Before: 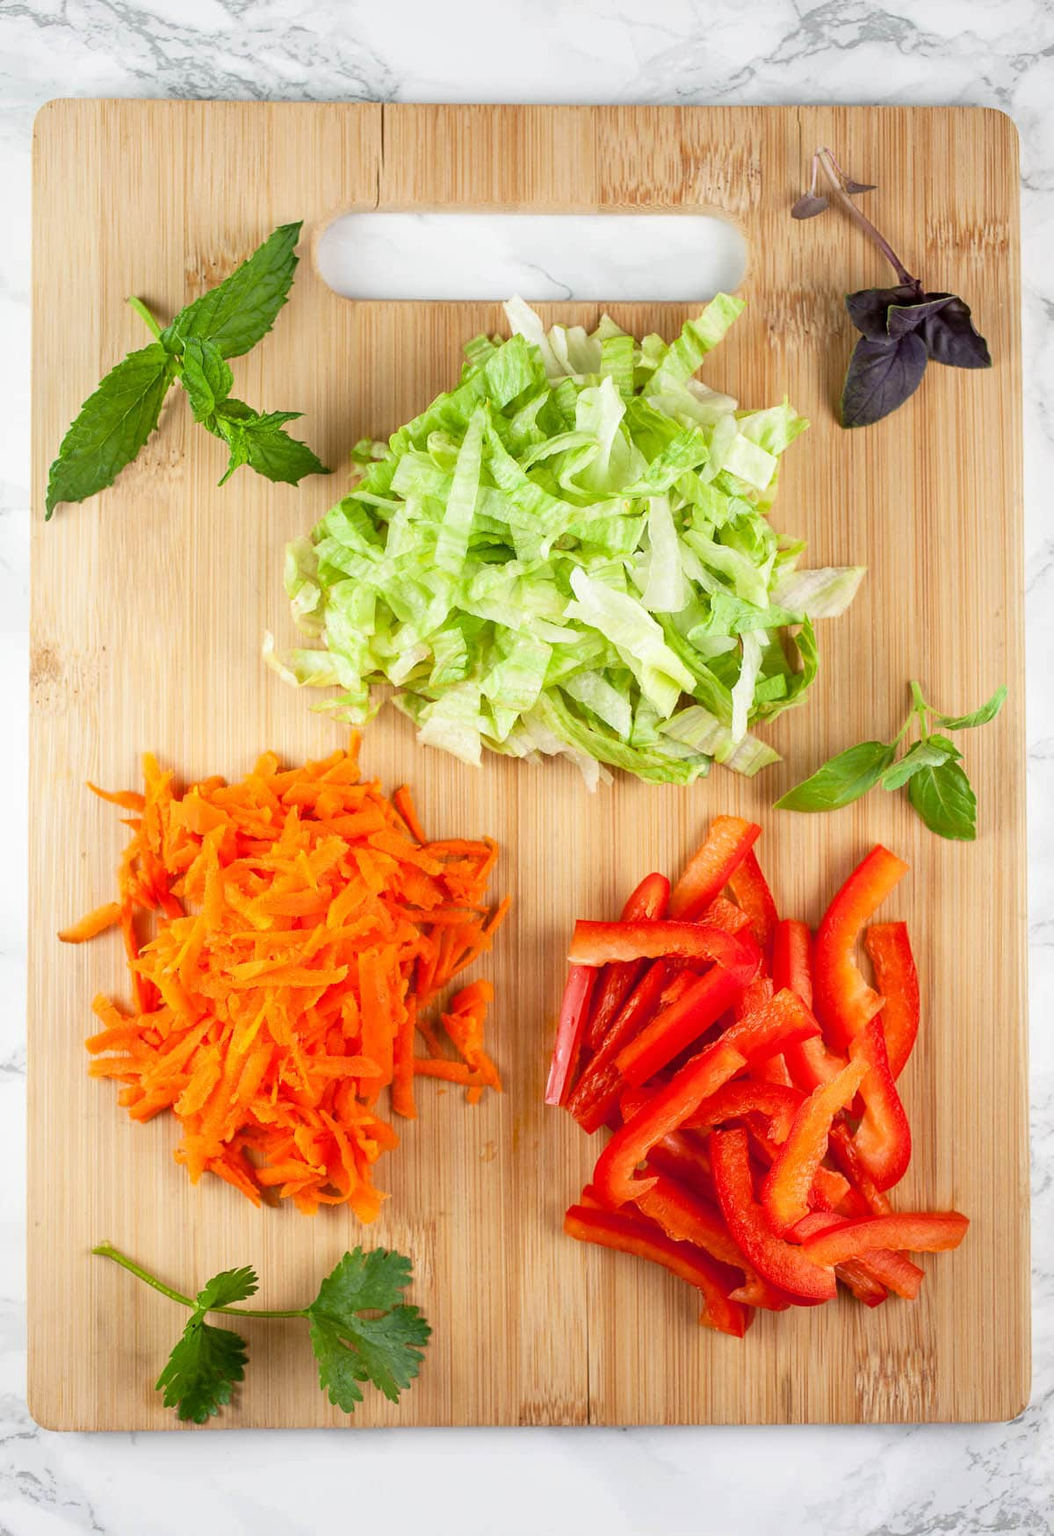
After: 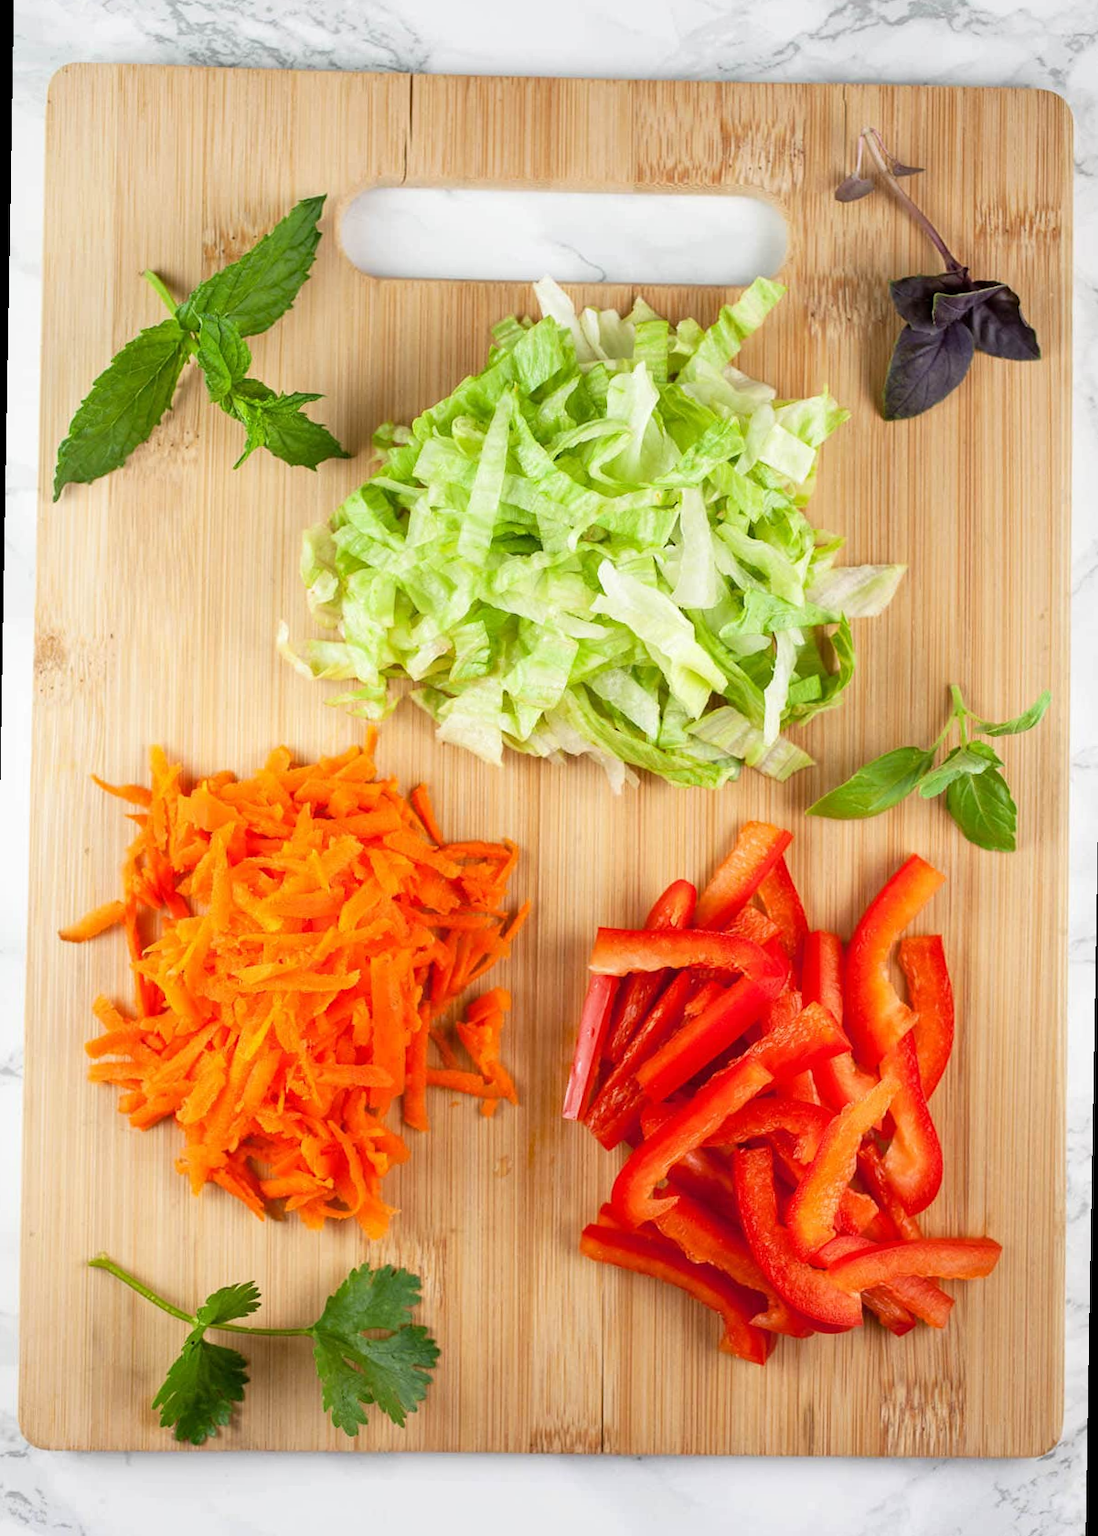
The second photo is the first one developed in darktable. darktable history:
rotate and perspective: rotation 1°, crop left 0.011, crop right 0.989, crop top 0.025, crop bottom 0.975
